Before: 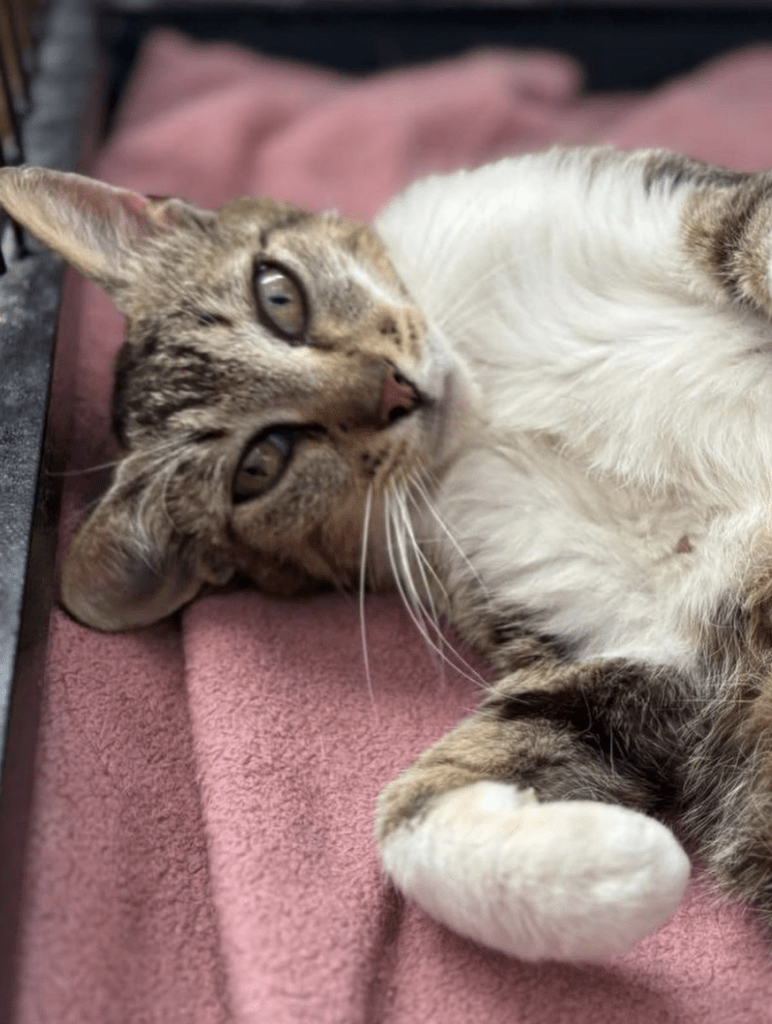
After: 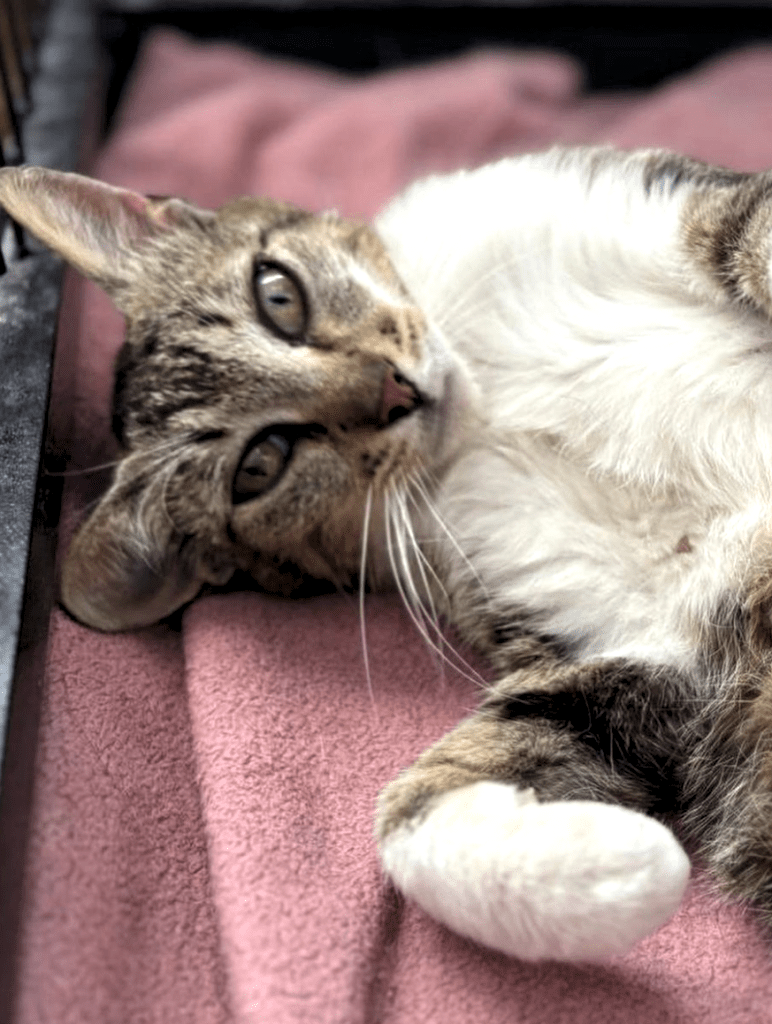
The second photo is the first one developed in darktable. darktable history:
levels: levels [0.055, 0.477, 0.9]
